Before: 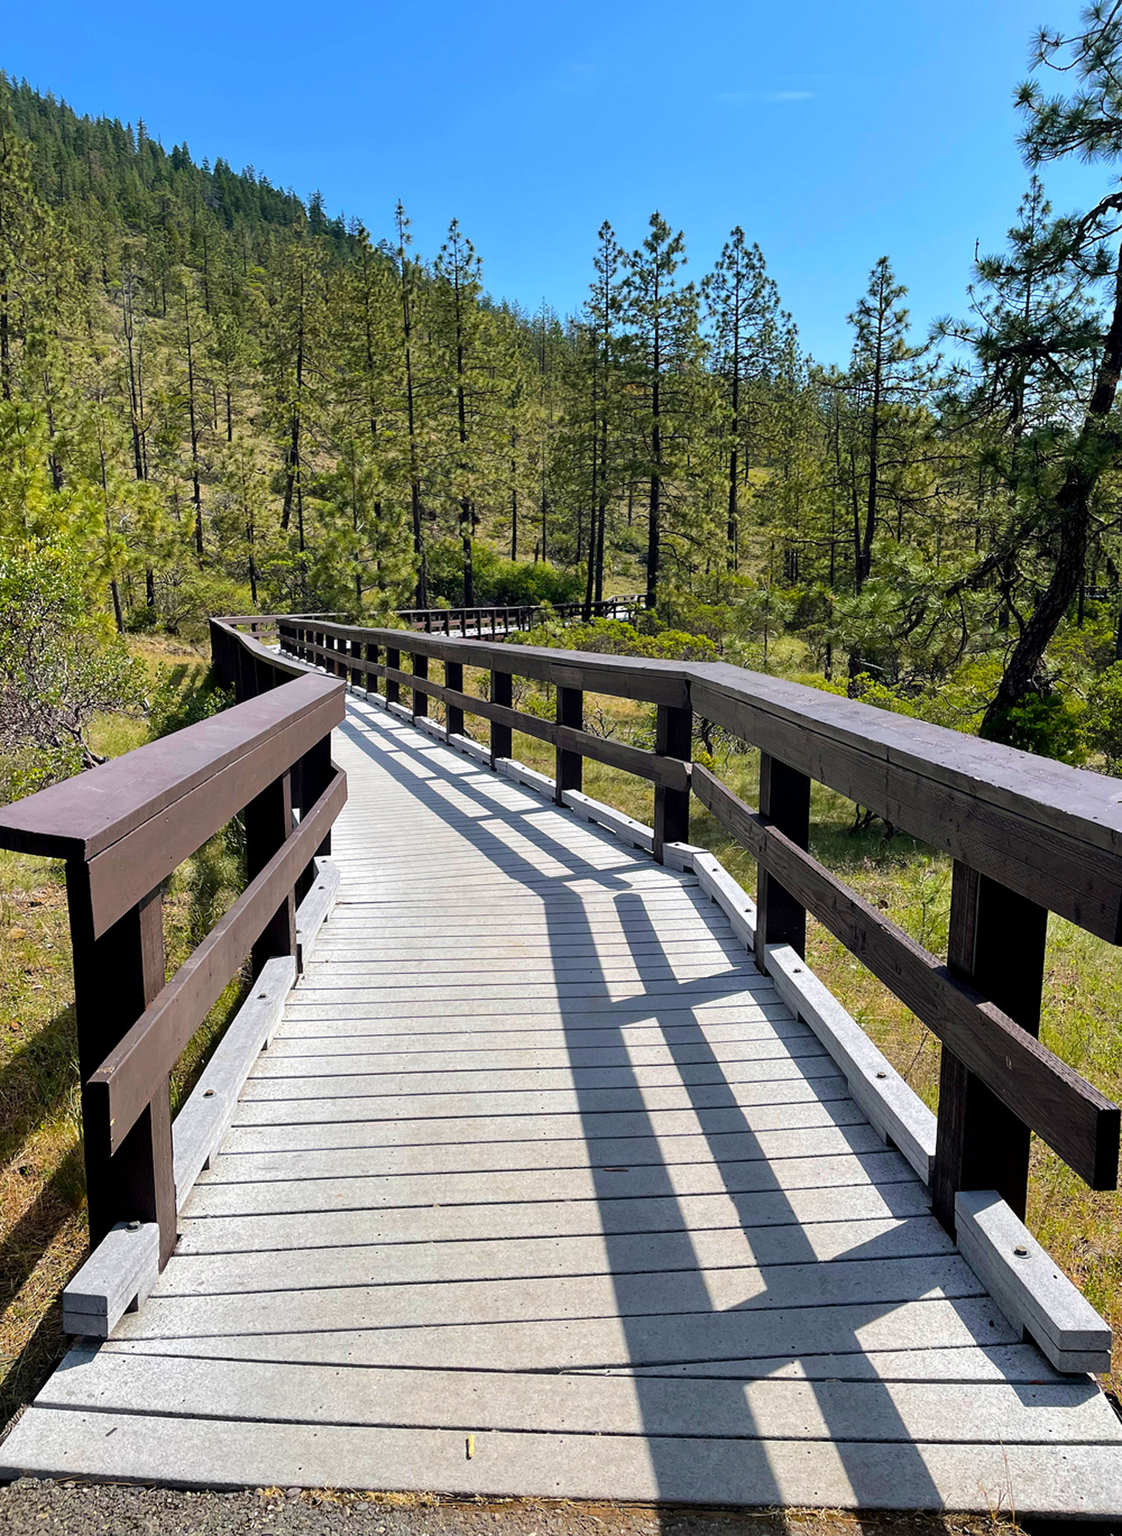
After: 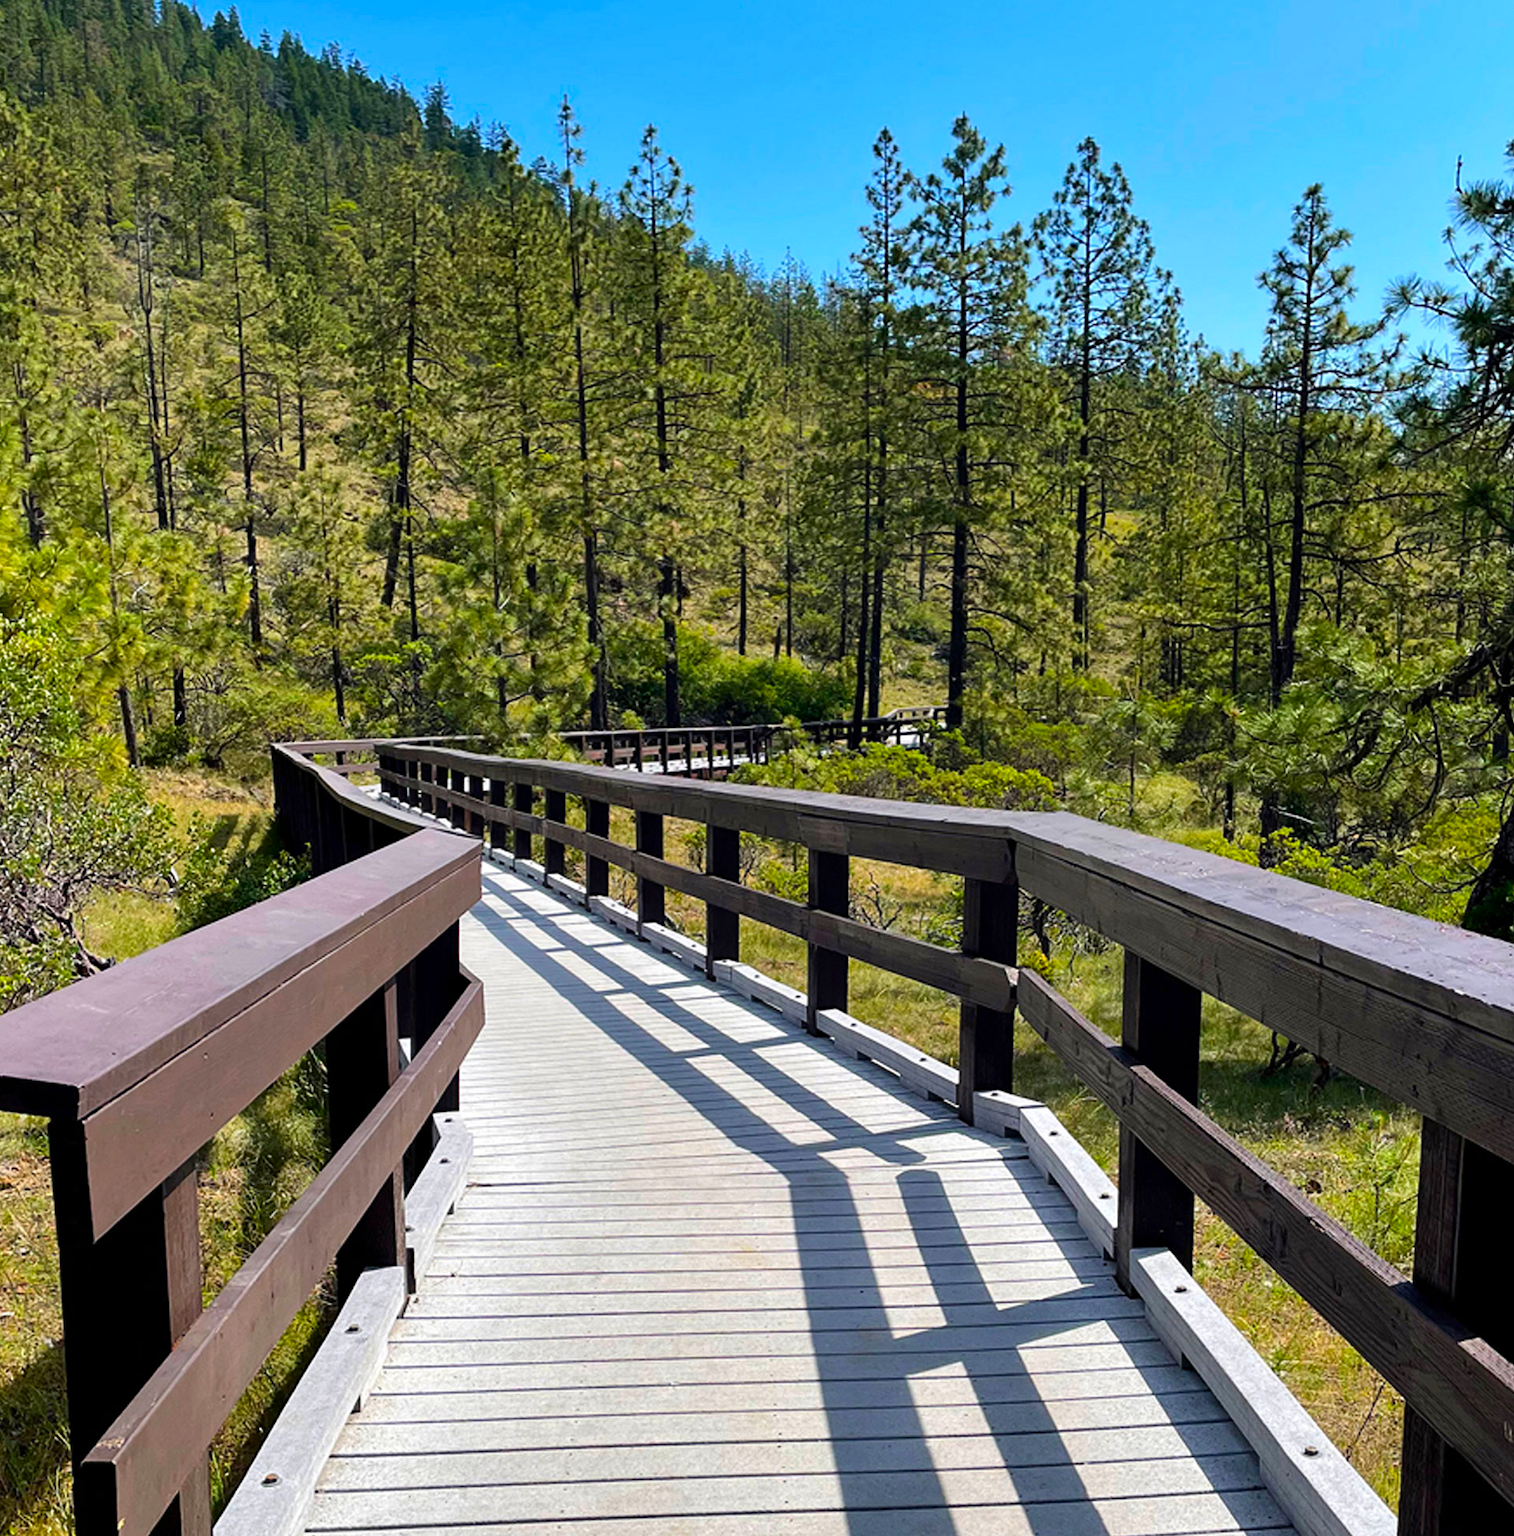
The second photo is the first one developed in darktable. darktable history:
contrast brightness saturation: contrast 0.082, saturation 0.199
crop: left 3.103%, top 9%, right 9.633%, bottom 26.369%
